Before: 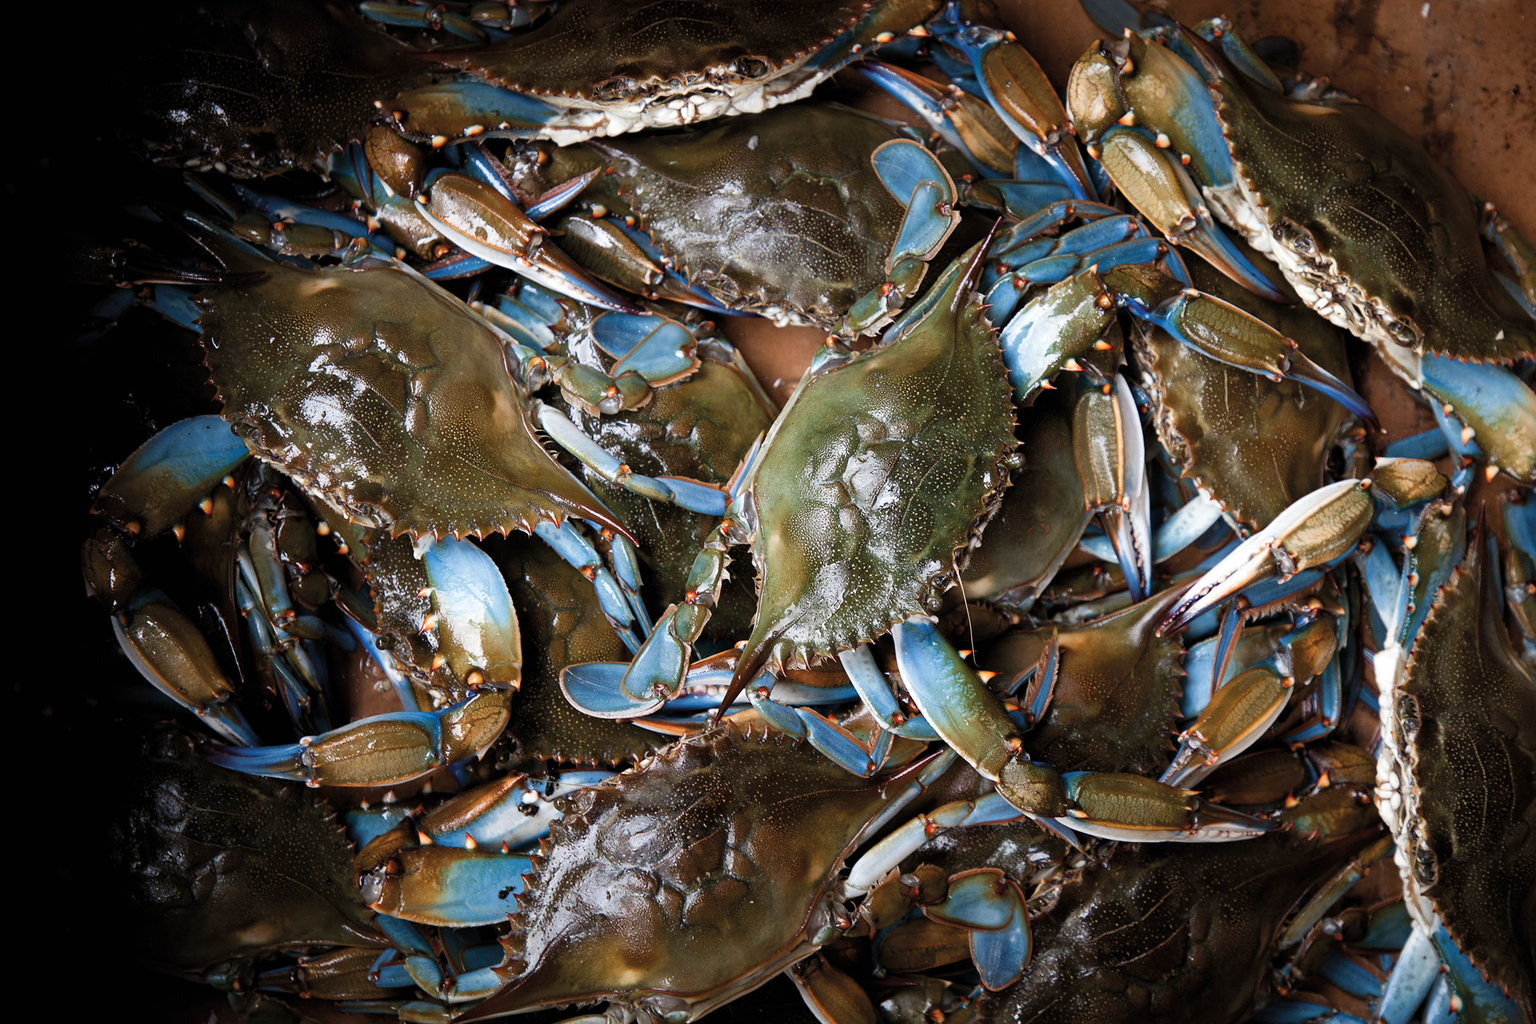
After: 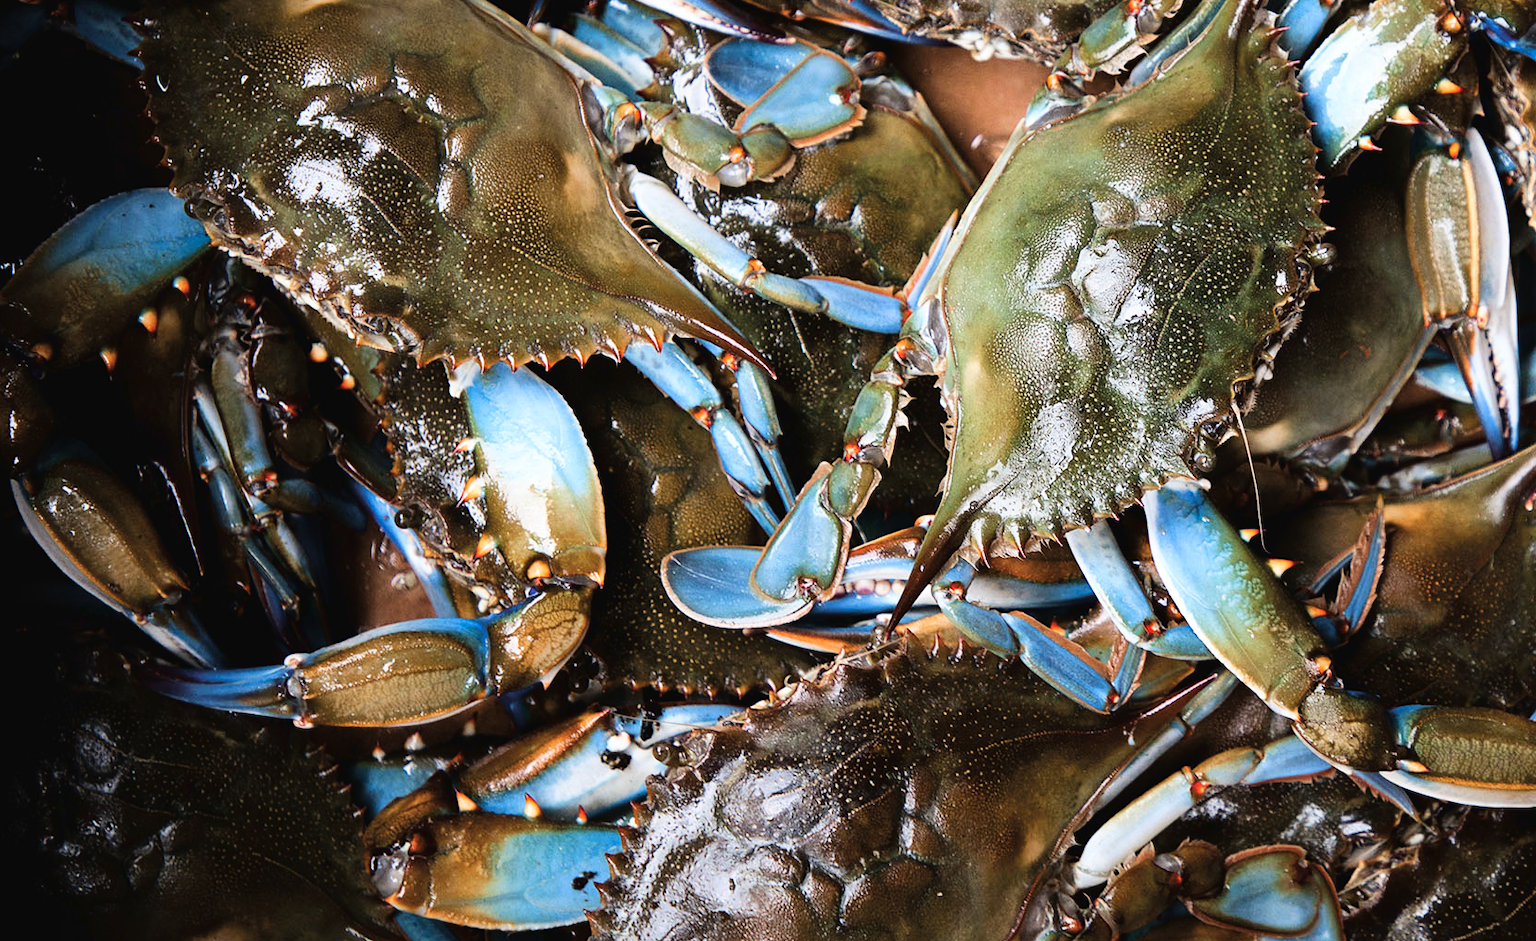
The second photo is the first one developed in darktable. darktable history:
tone curve: curves: ch0 [(0, 0.023) (0.087, 0.065) (0.184, 0.168) (0.45, 0.54) (0.57, 0.683) (0.722, 0.825) (0.877, 0.948) (1, 1)]; ch1 [(0, 0) (0.388, 0.369) (0.44, 0.45) (0.495, 0.491) (0.534, 0.528) (0.657, 0.655) (1, 1)]; ch2 [(0, 0) (0.353, 0.317) (0.408, 0.427) (0.5, 0.497) (0.534, 0.544) (0.576, 0.605) (0.625, 0.631) (1, 1)], color space Lab, linked channels, preserve colors none
crop: left 6.762%, top 27.892%, right 24.244%, bottom 8.703%
